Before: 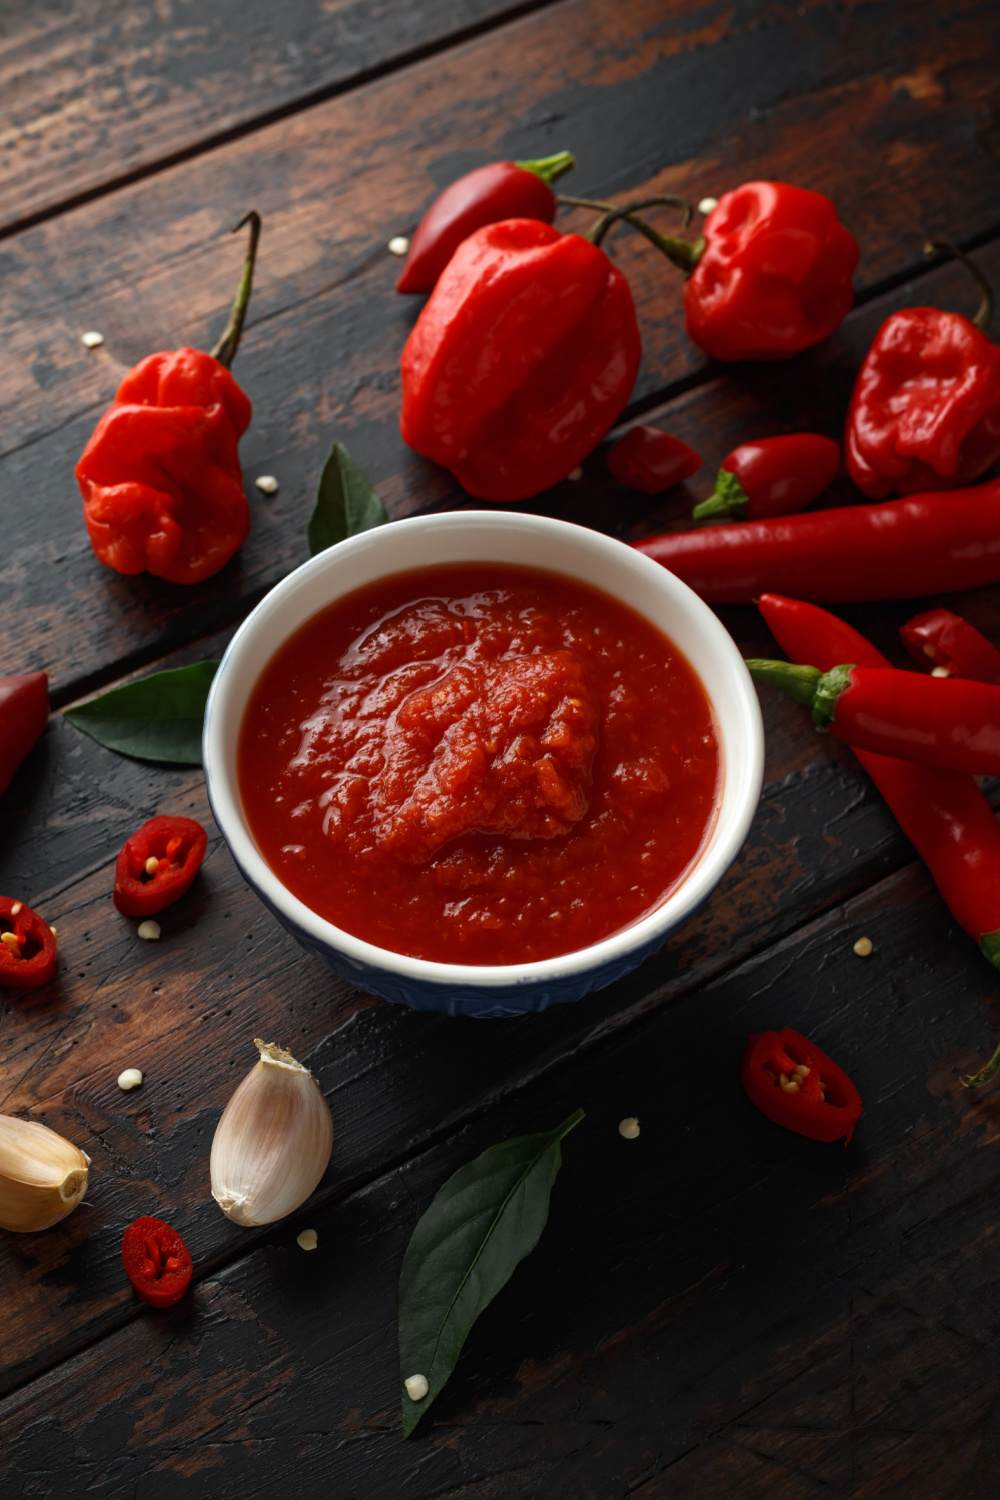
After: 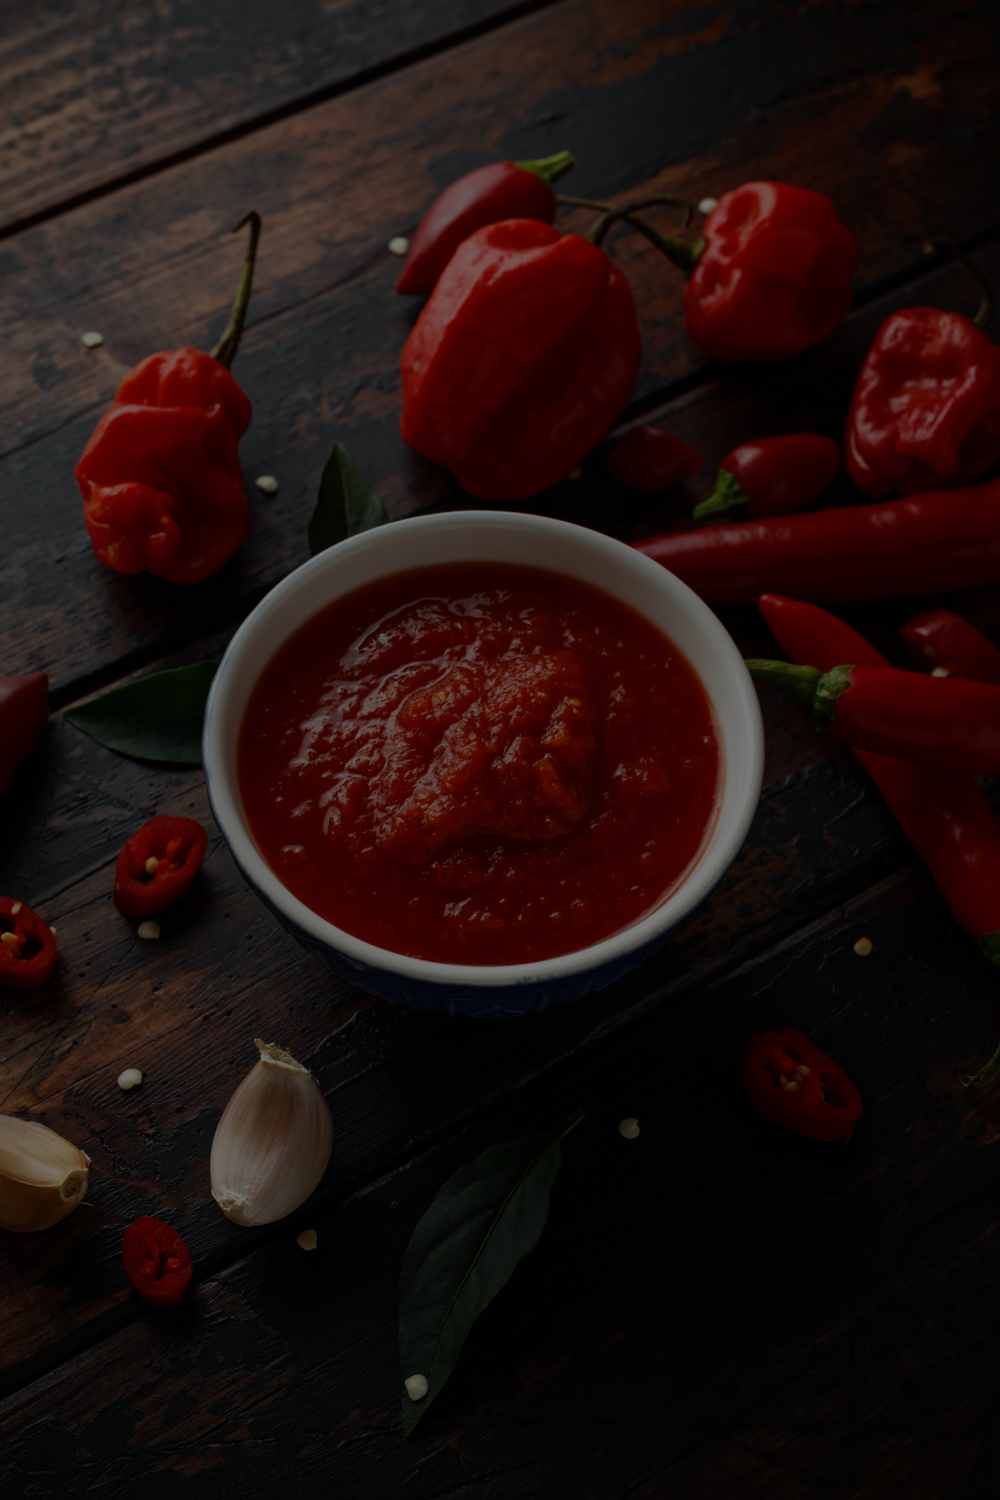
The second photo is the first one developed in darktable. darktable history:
exposure: exposure -2.374 EV, compensate highlight preservation false
